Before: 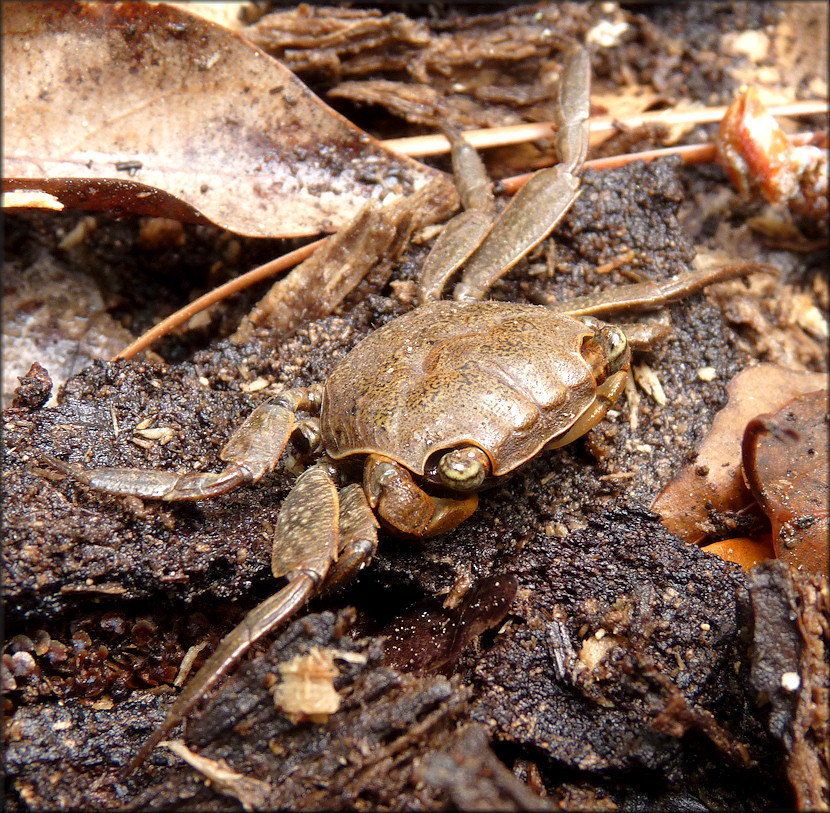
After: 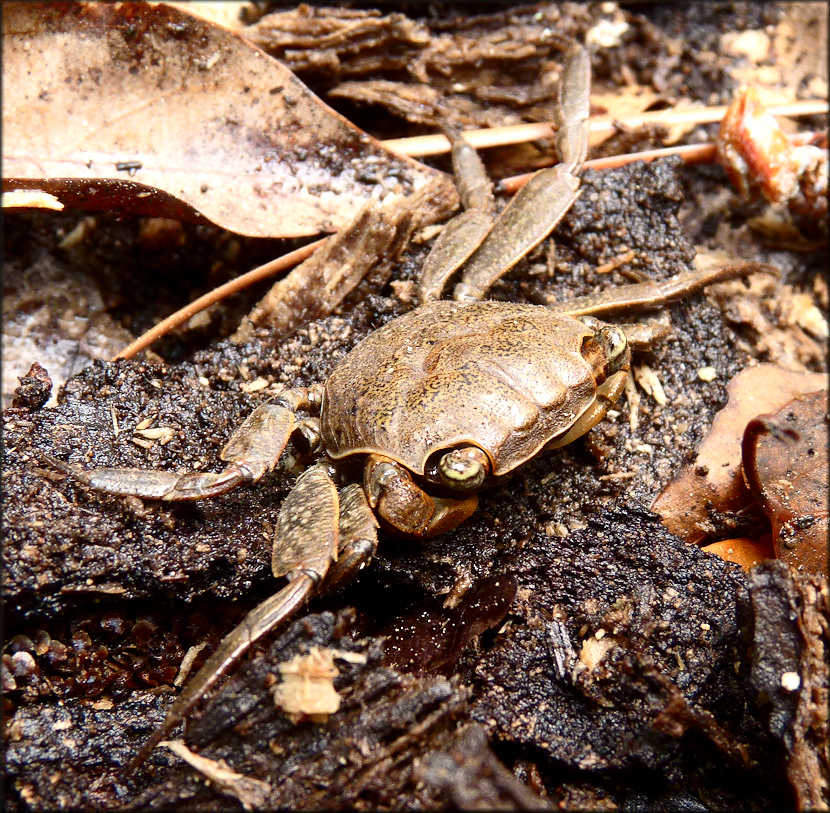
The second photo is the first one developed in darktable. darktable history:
shadows and highlights: shadows 25, highlights -25
contrast brightness saturation: contrast 0.28
